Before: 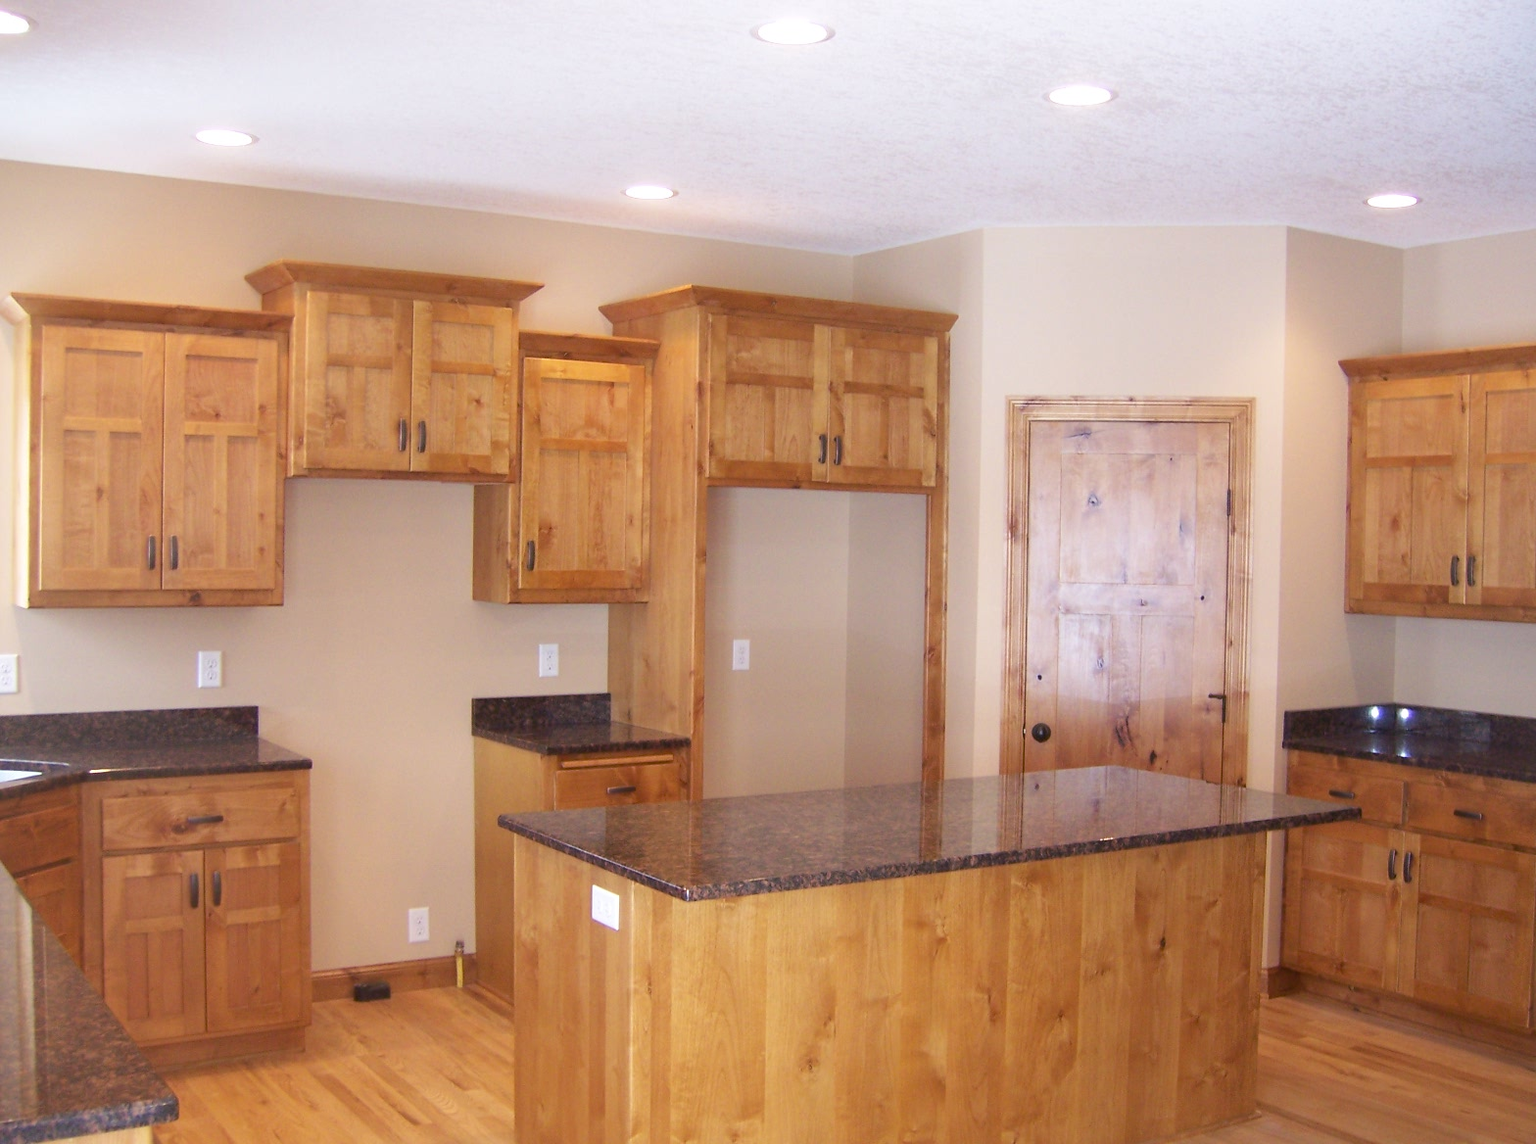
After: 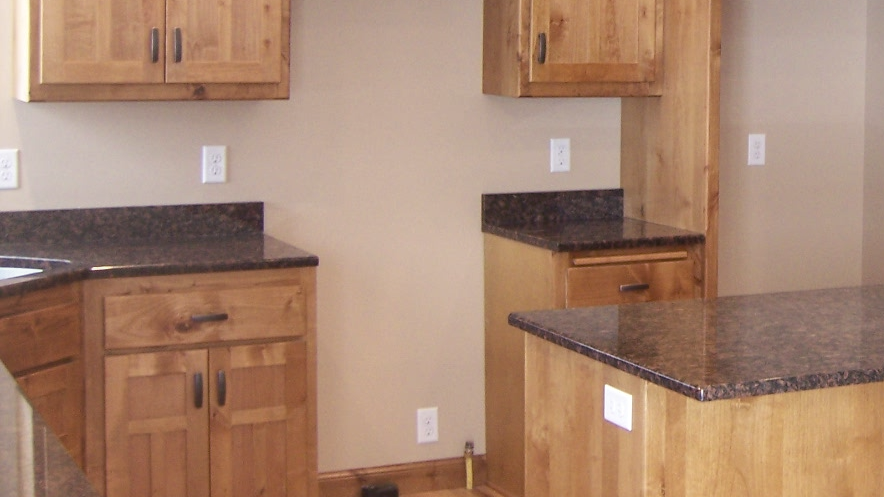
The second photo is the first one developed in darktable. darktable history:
contrast brightness saturation: contrast 0.06, brightness -0.01, saturation -0.23
crop: top 44.483%, right 43.593%, bottom 12.892%
local contrast: detail 110%
